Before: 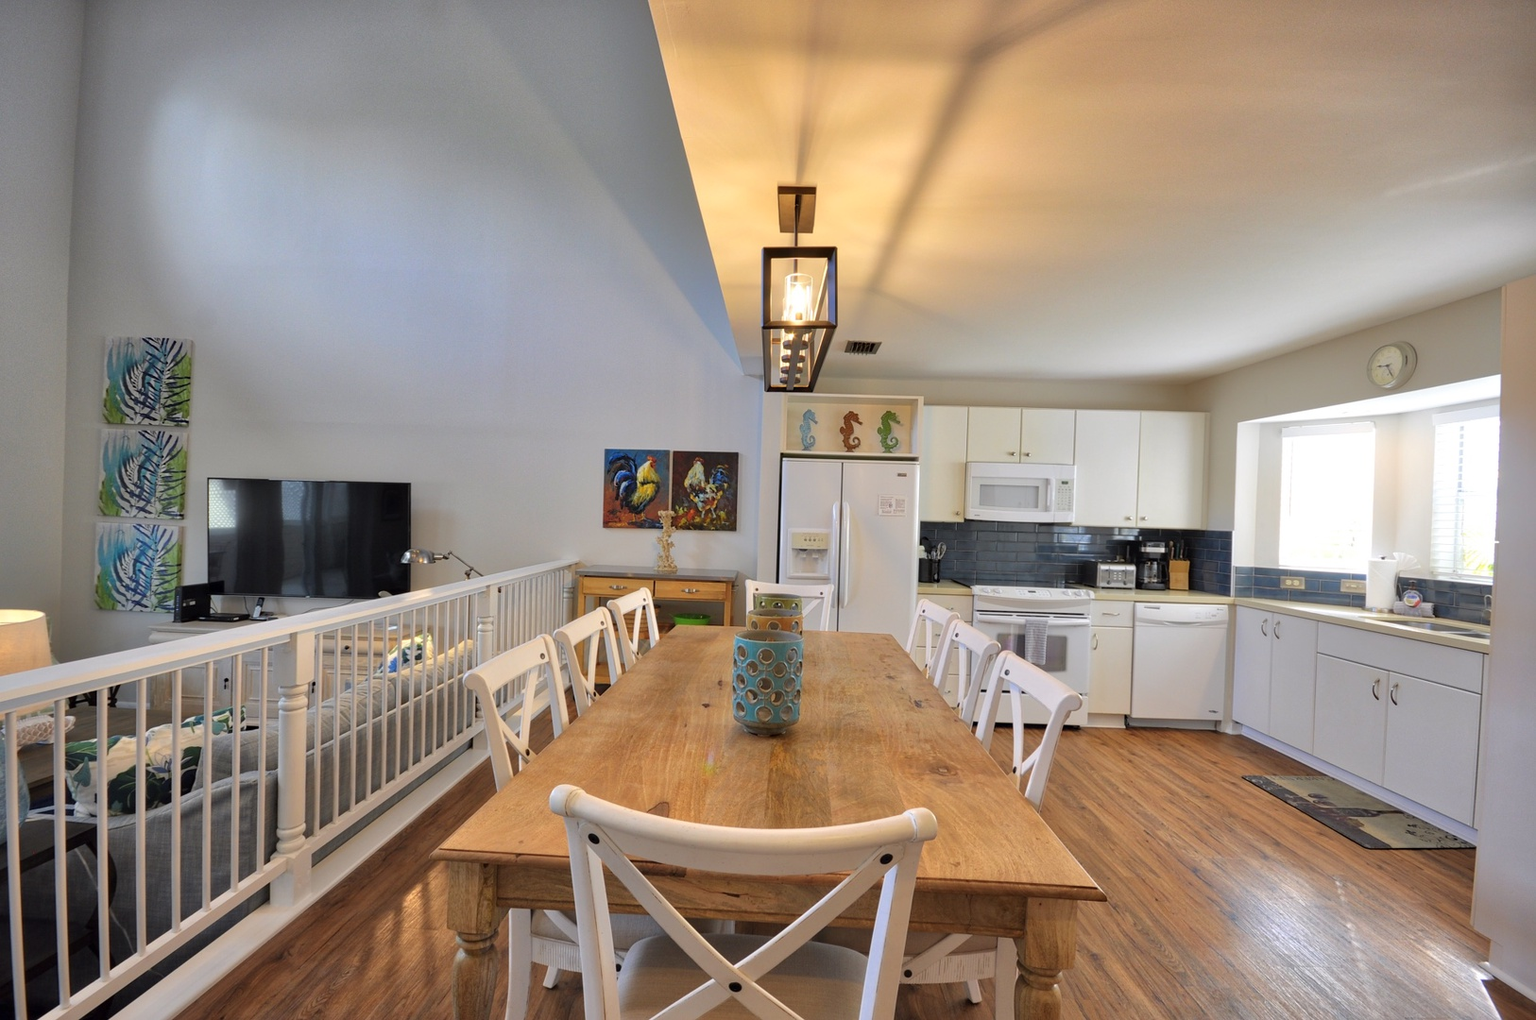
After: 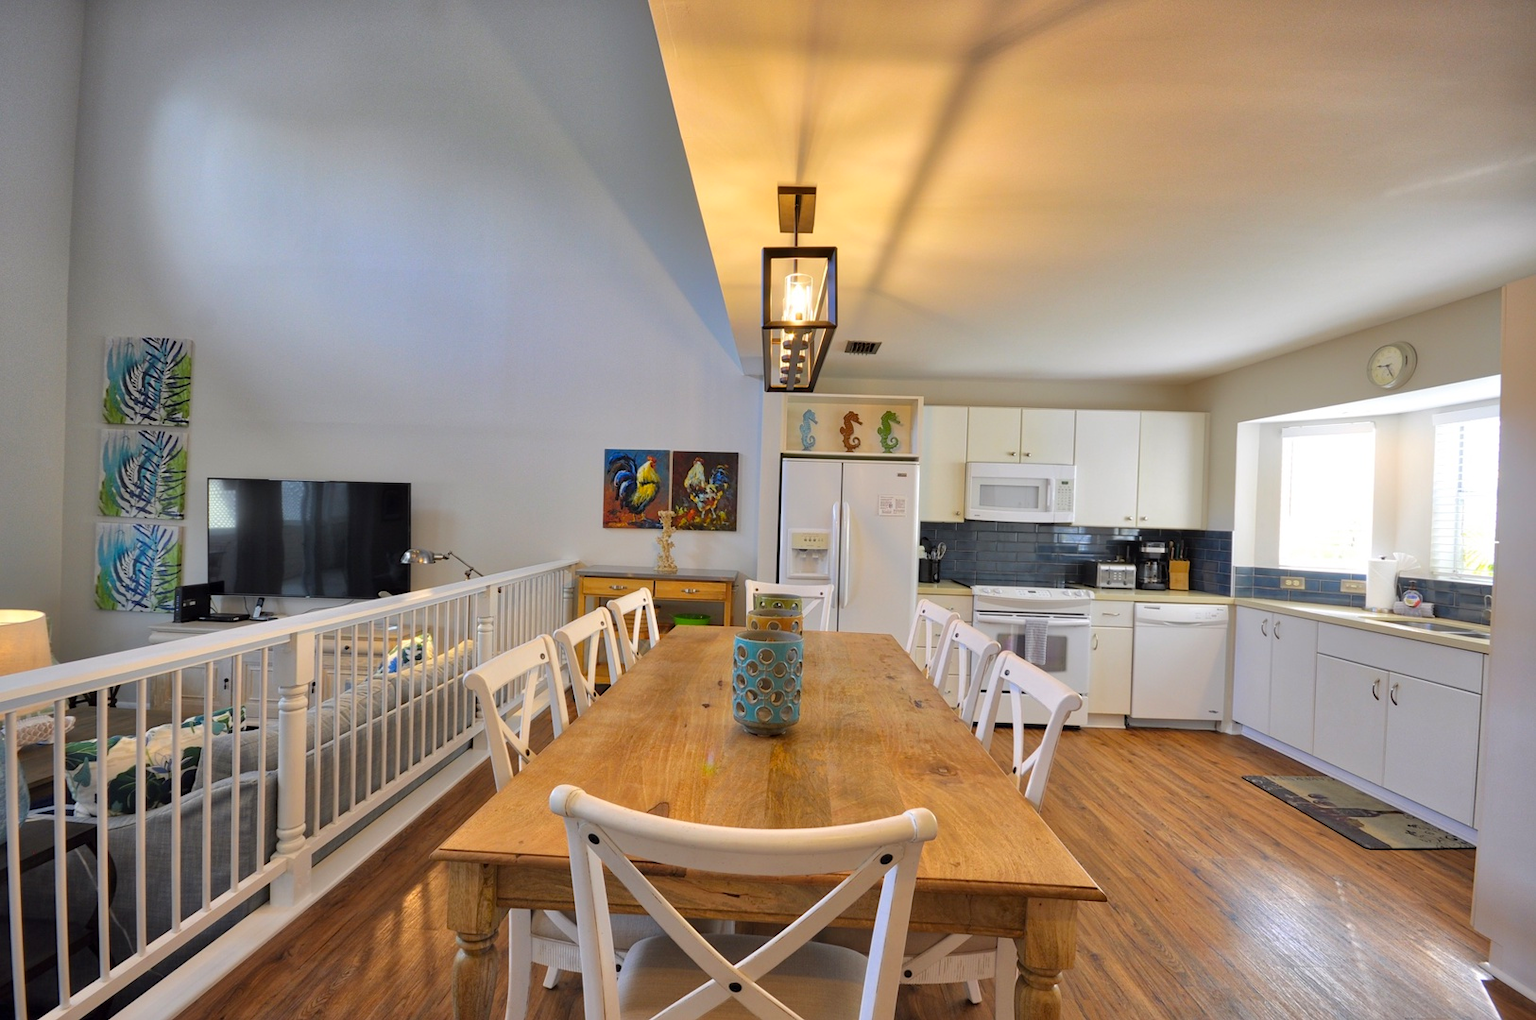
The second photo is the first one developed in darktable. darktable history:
color balance rgb: perceptual saturation grading › global saturation 19.583%
